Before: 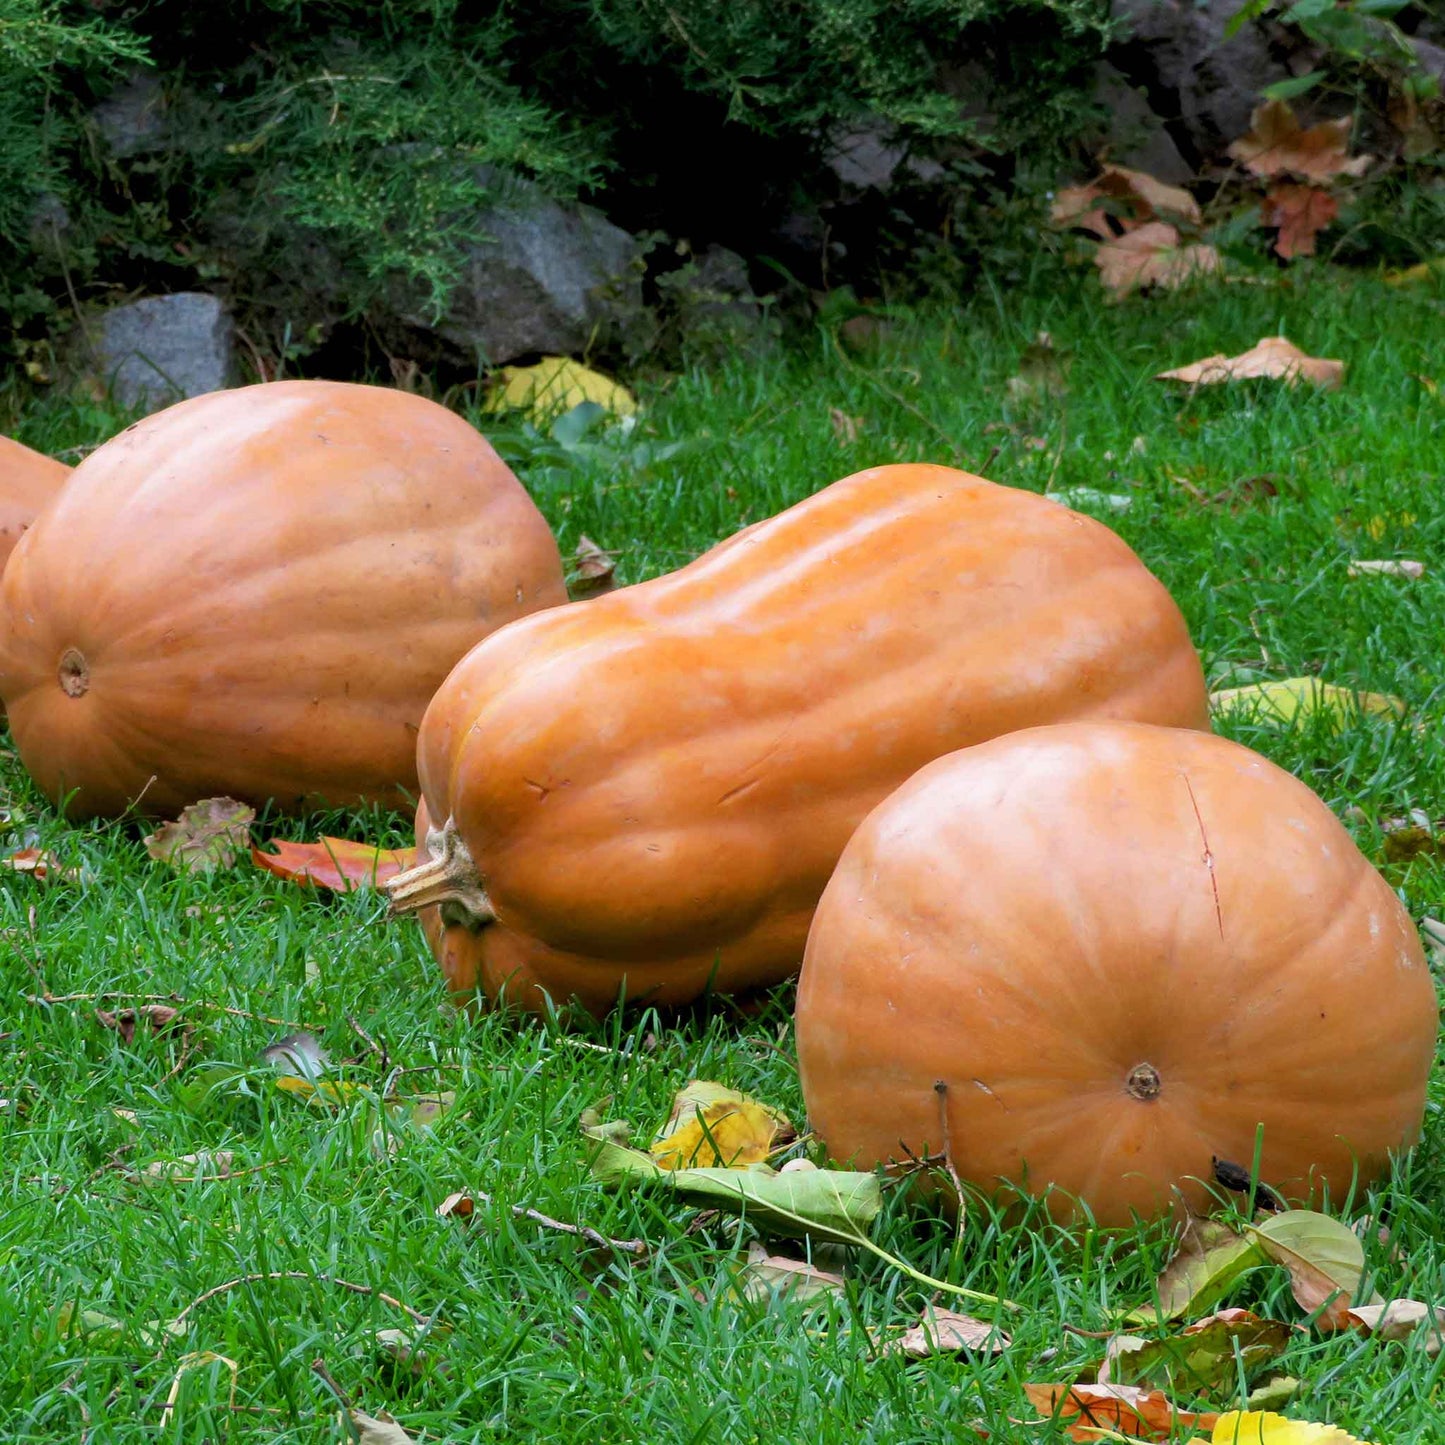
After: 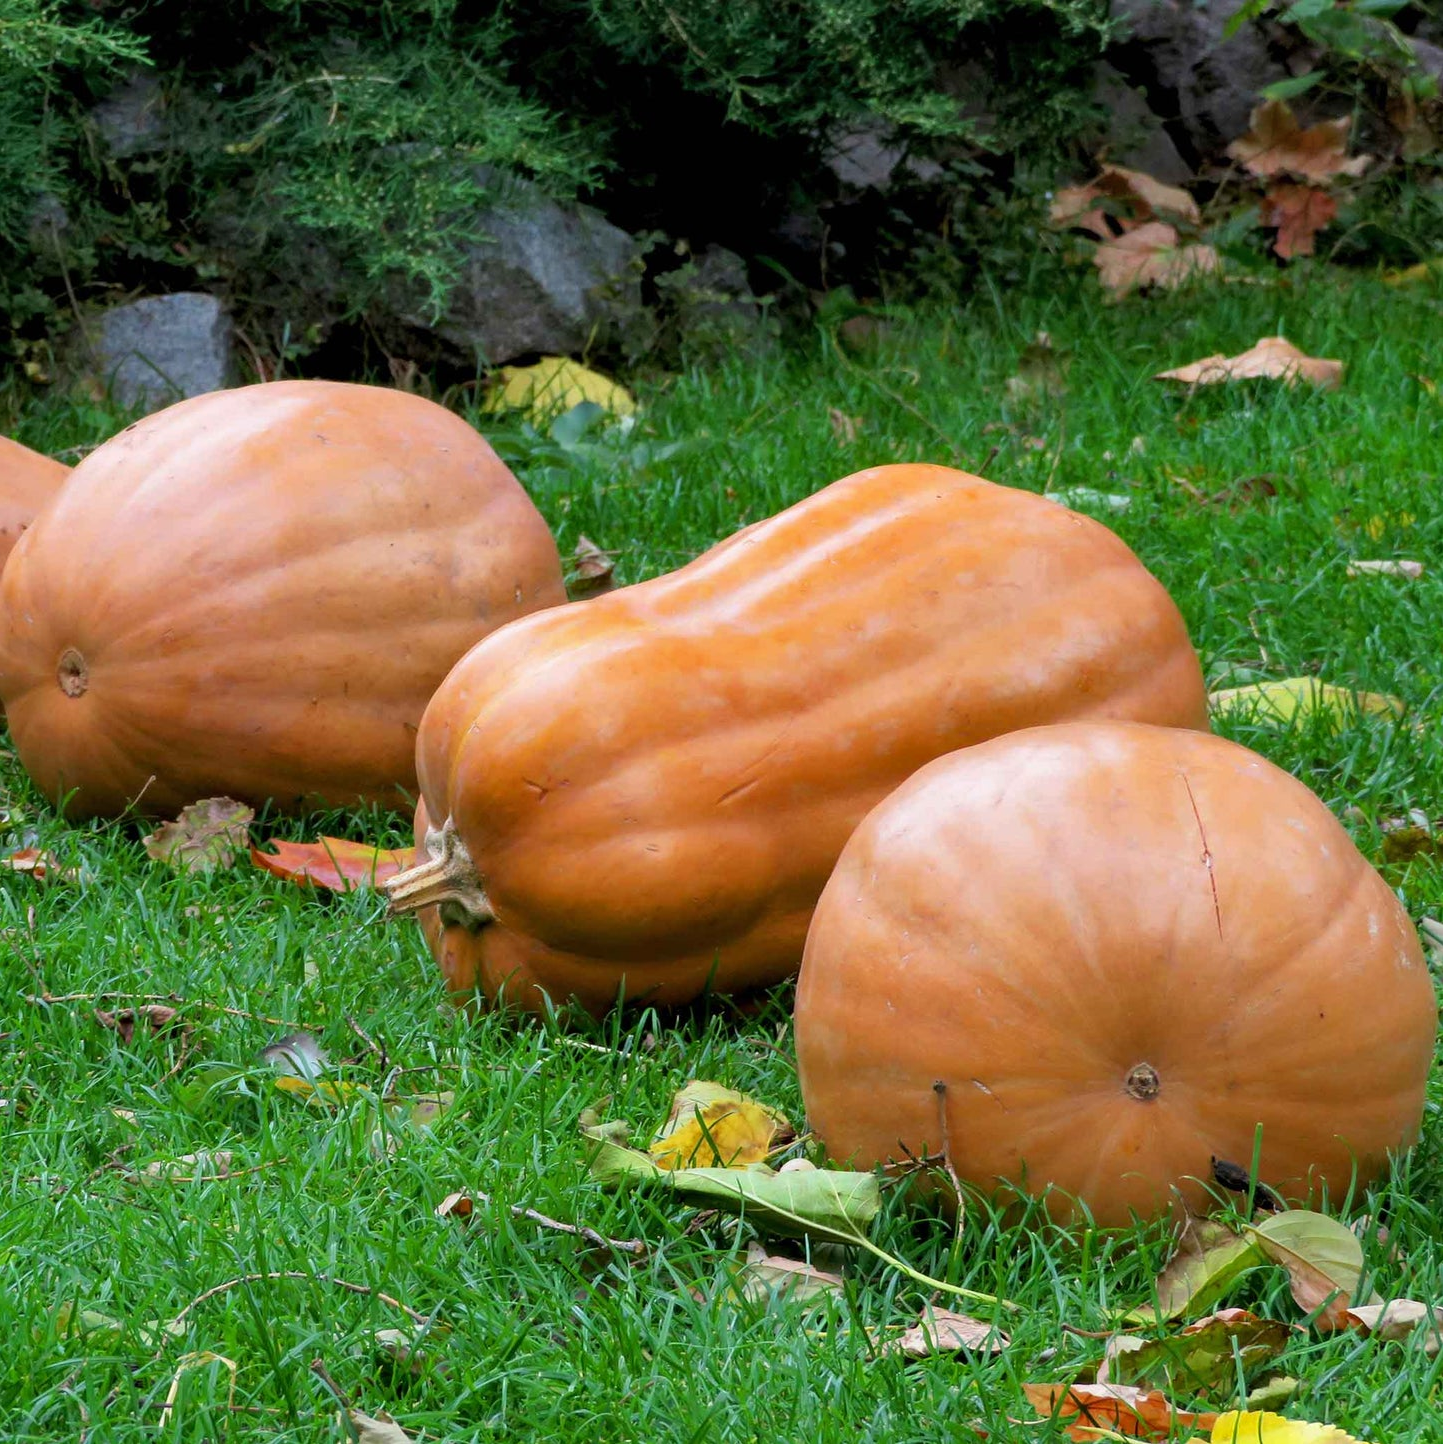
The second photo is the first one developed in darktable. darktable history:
crop and rotate: left 0.126%
shadows and highlights: shadows 25, highlights -48, soften with gaussian
